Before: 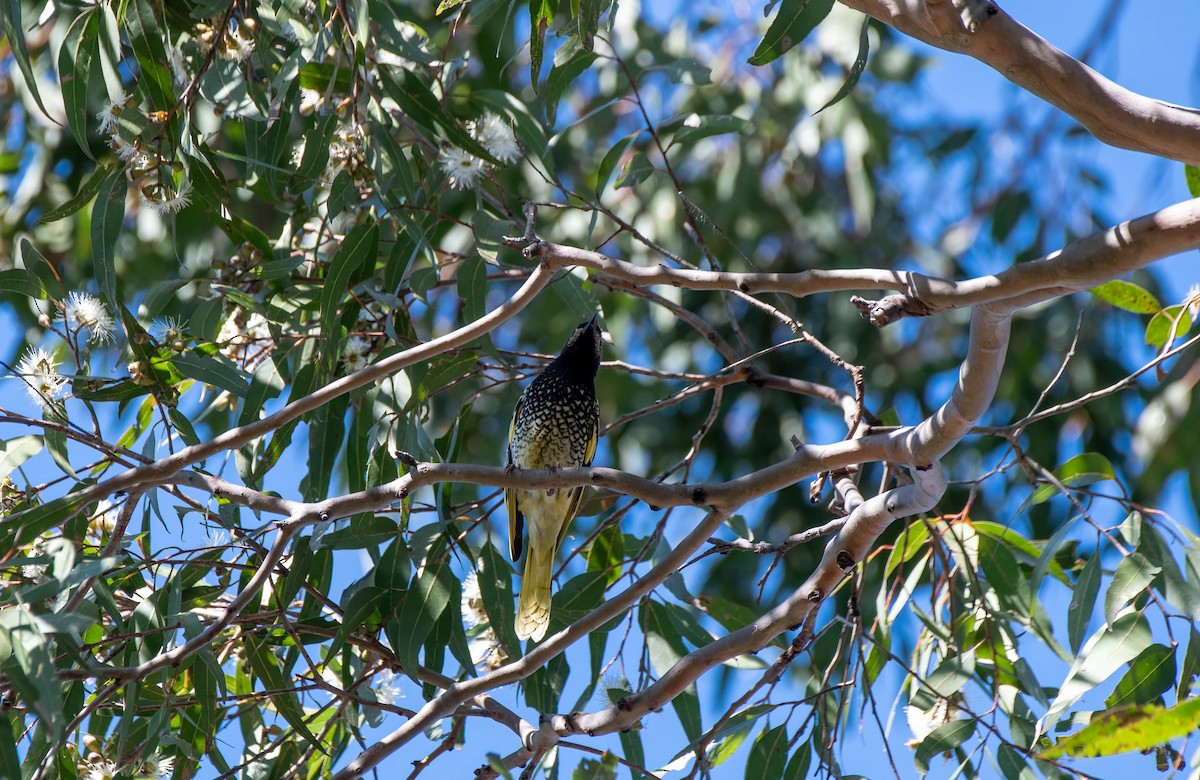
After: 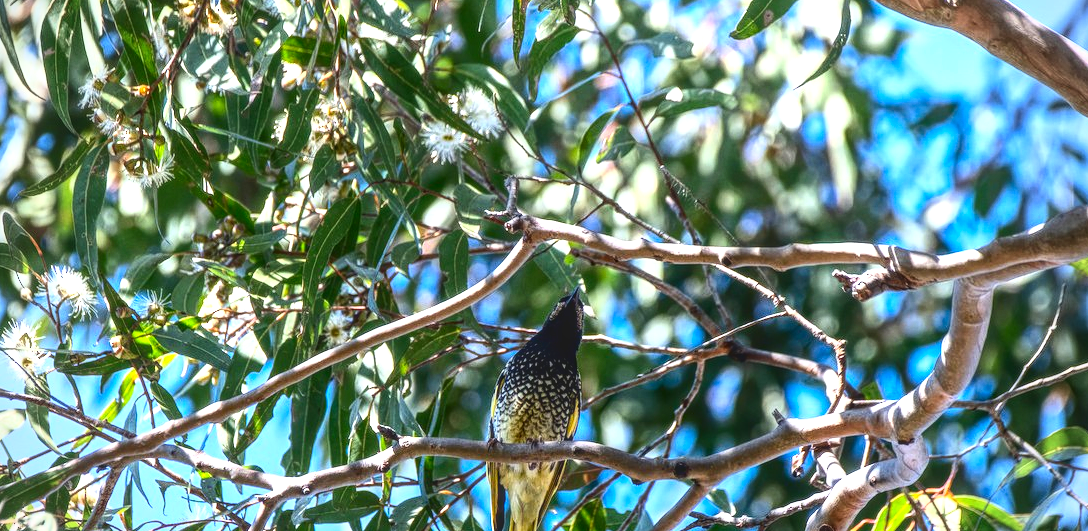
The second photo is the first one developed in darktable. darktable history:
crop: left 1.509%, top 3.452%, right 7.696%, bottom 28.452%
exposure: black level correction -0.002, exposure 1.35 EV, compensate highlight preservation false
vignetting: on, module defaults
local contrast: highlights 66%, shadows 33%, detail 166%, midtone range 0.2
contrast brightness saturation: contrast 0.24, brightness -0.24, saturation 0.14
